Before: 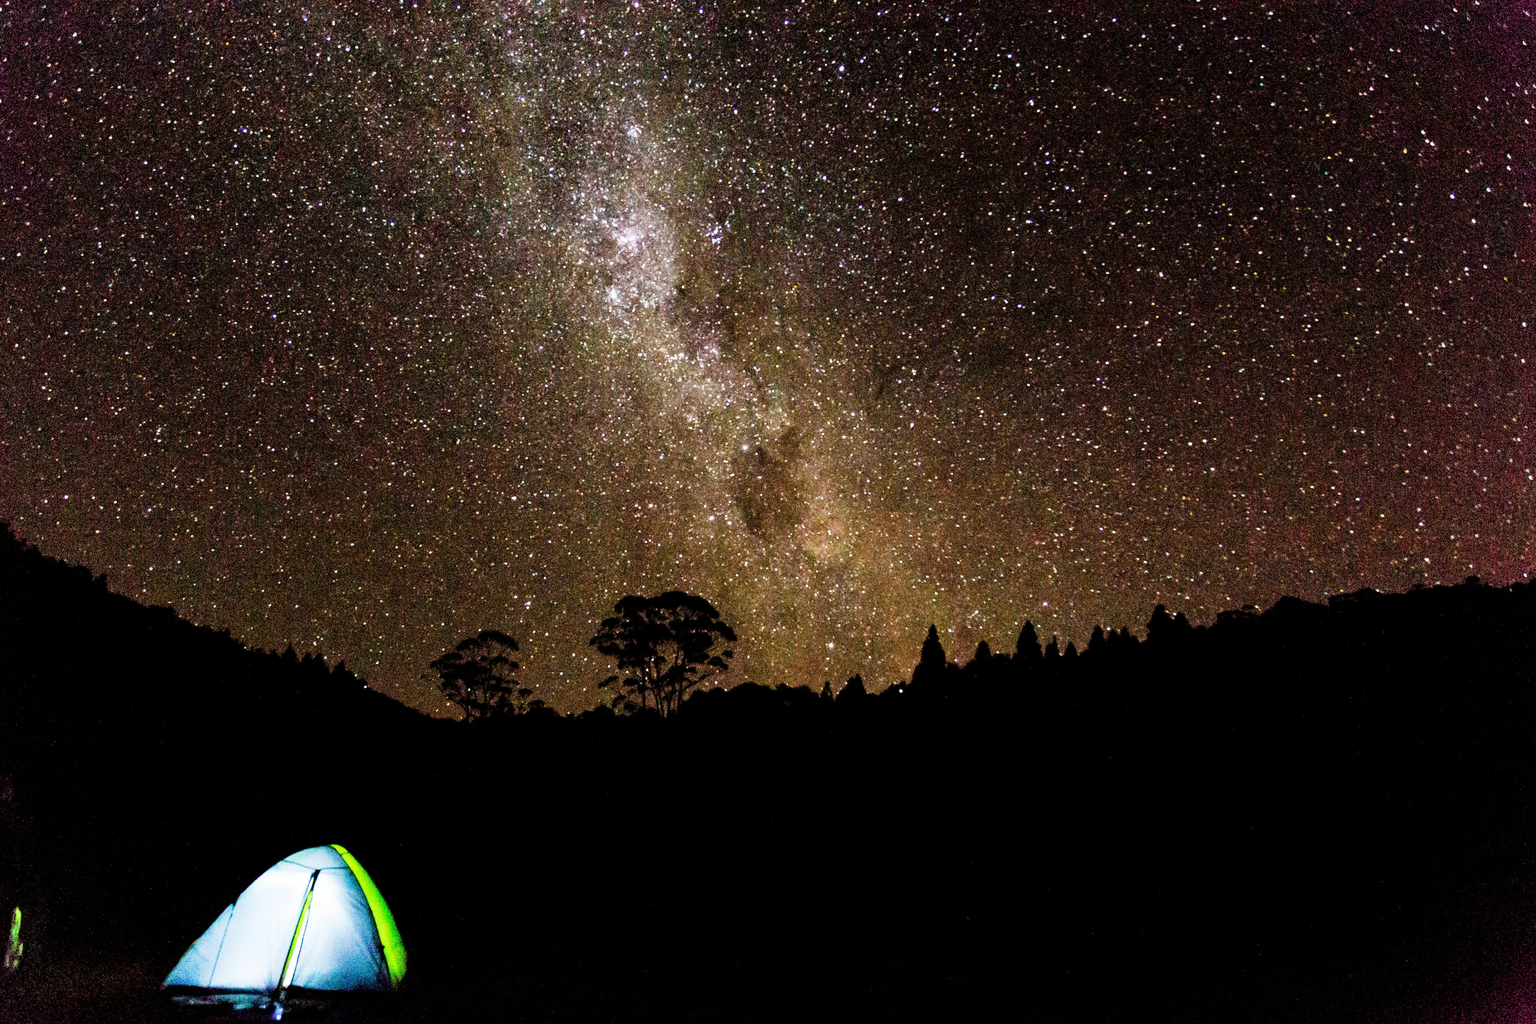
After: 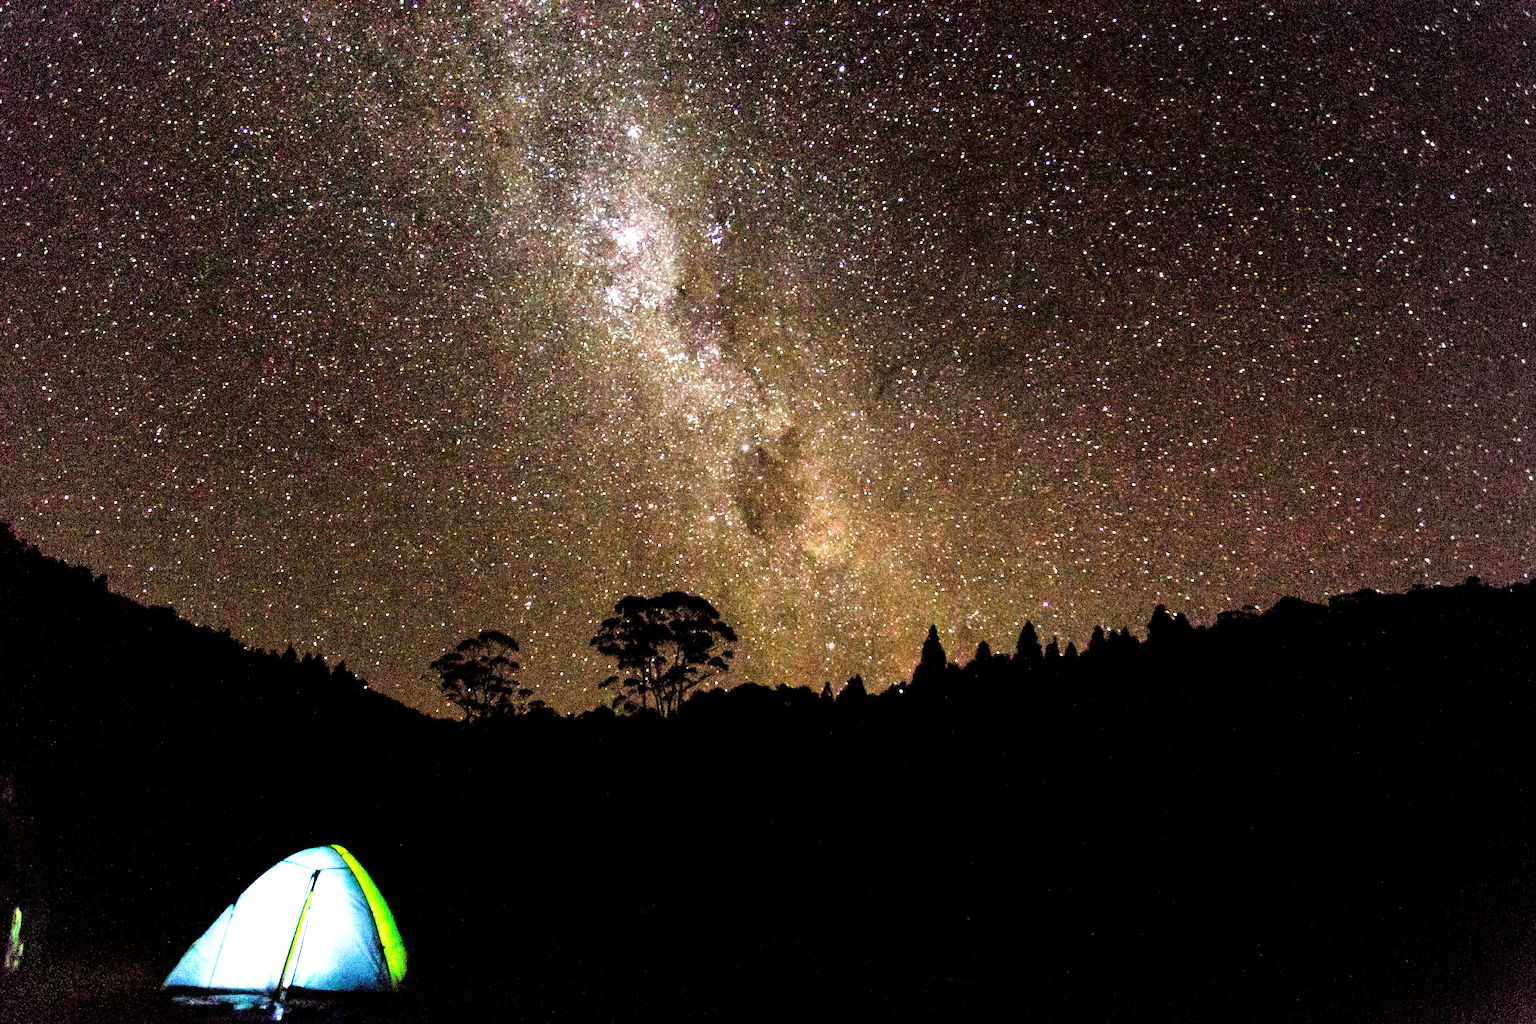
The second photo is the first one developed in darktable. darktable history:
exposure: exposure 0.697 EV, compensate highlight preservation false
vignetting: center (-0.149, 0.017)
